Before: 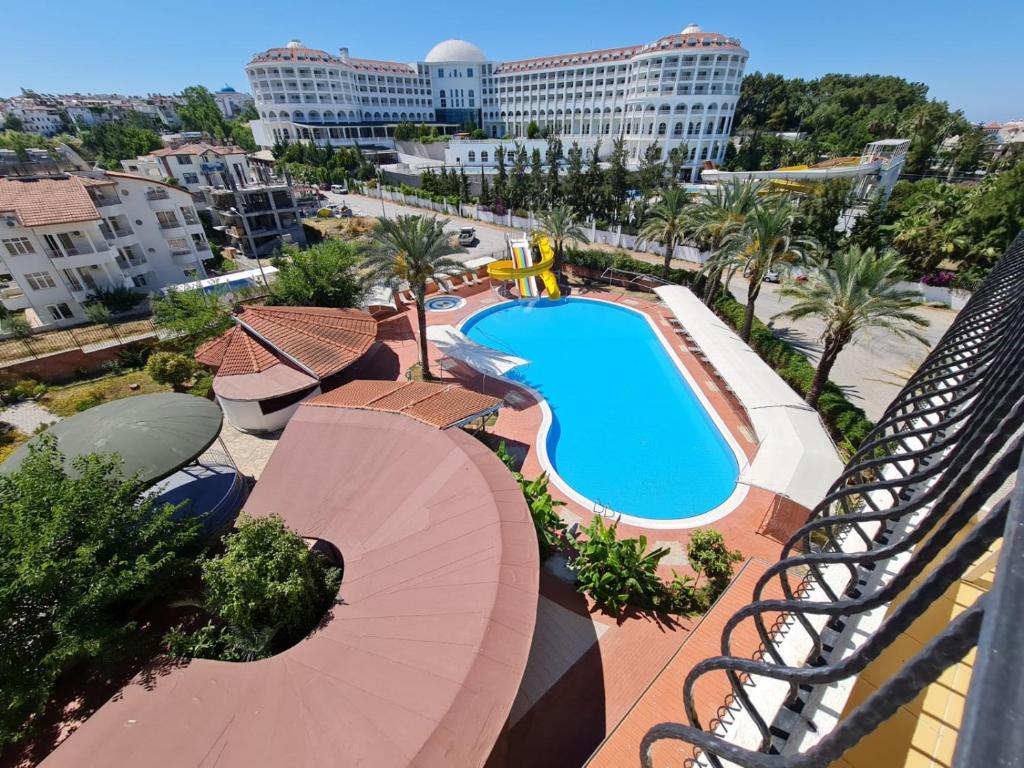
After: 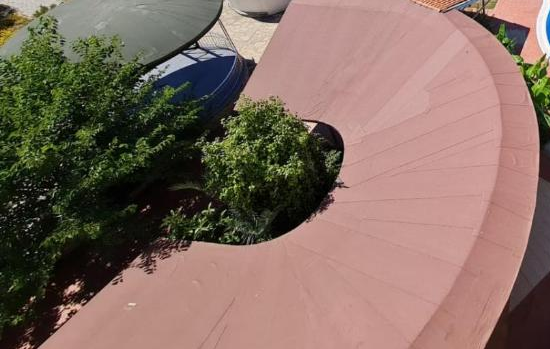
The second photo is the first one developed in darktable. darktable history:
crop and rotate: top 54.3%, right 46.228%, bottom 0.183%
